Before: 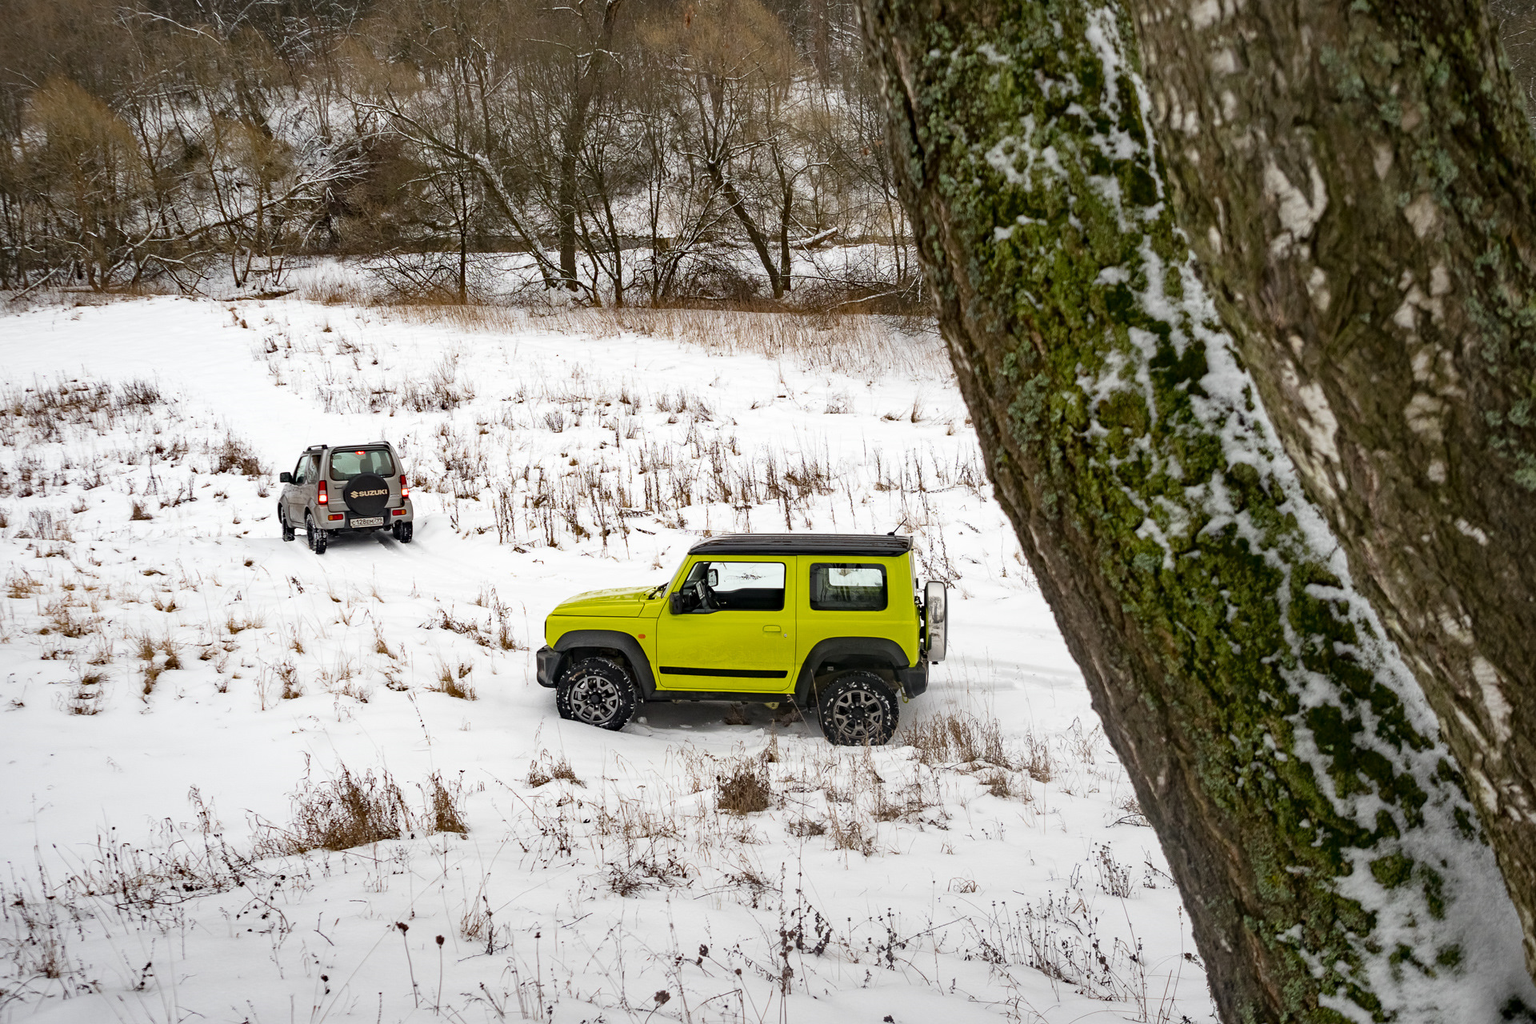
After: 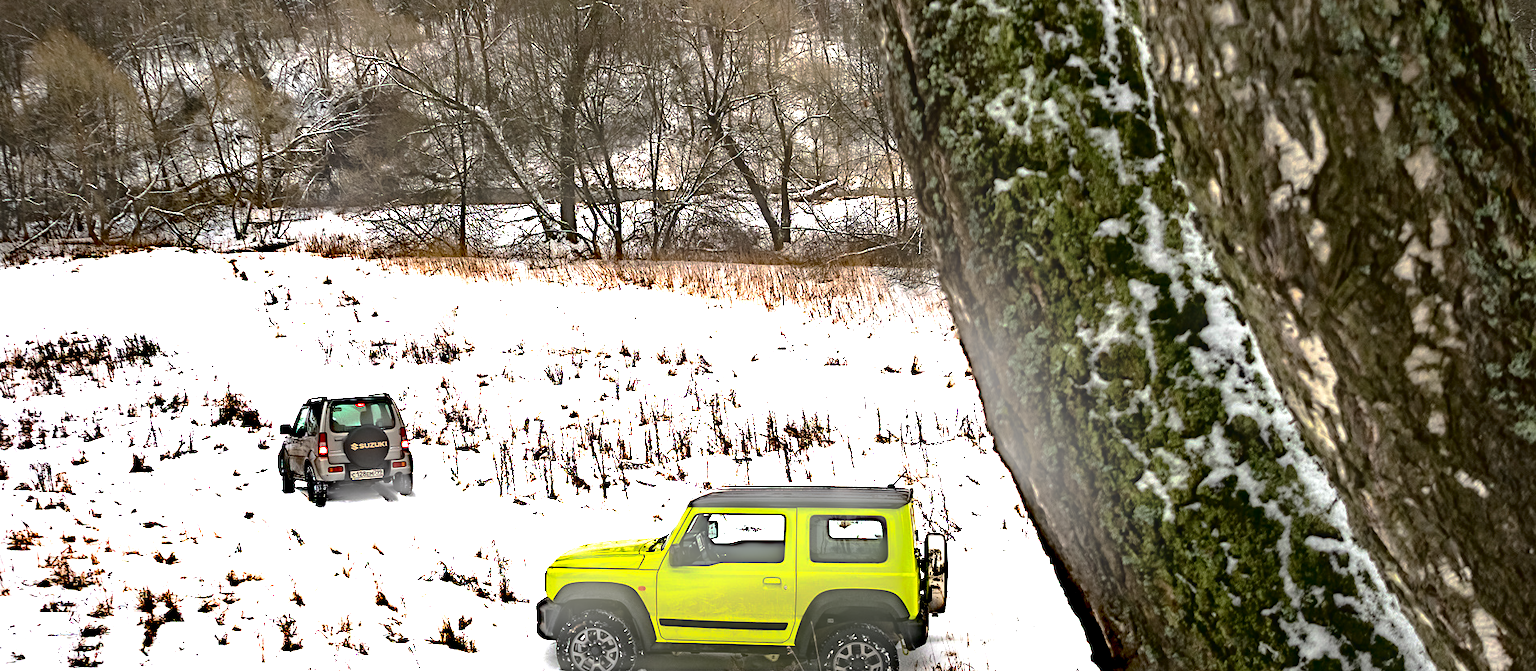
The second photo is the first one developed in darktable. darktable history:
tone curve: curves: ch0 [(0, 0) (0.003, 0.019) (0.011, 0.021) (0.025, 0.023) (0.044, 0.026) (0.069, 0.037) (0.1, 0.059) (0.136, 0.088) (0.177, 0.138) (0.224, 0.199) (0.277, 0.279) (0.335, 0.376) (0.399, 0.481) (0.468, 0.581) (0.543, 0.658) (0.623, 0.735) (0.709, 0.8) (0.801, 0.861) (0.898, 0.928) (1, 1)], color space Lab, independent channels, preserve colors none
crop and rotate: top 4.716%, bottom 29.671%
haze removal: adaptive false
exposure: exposure 0.153 EV, compensate exposure bias true, compensate highlight preservation false
base curve: curves: ch0 [(0, 0) (0.841, 0.609) (1, 1)], fusion 1, preserve colors none
